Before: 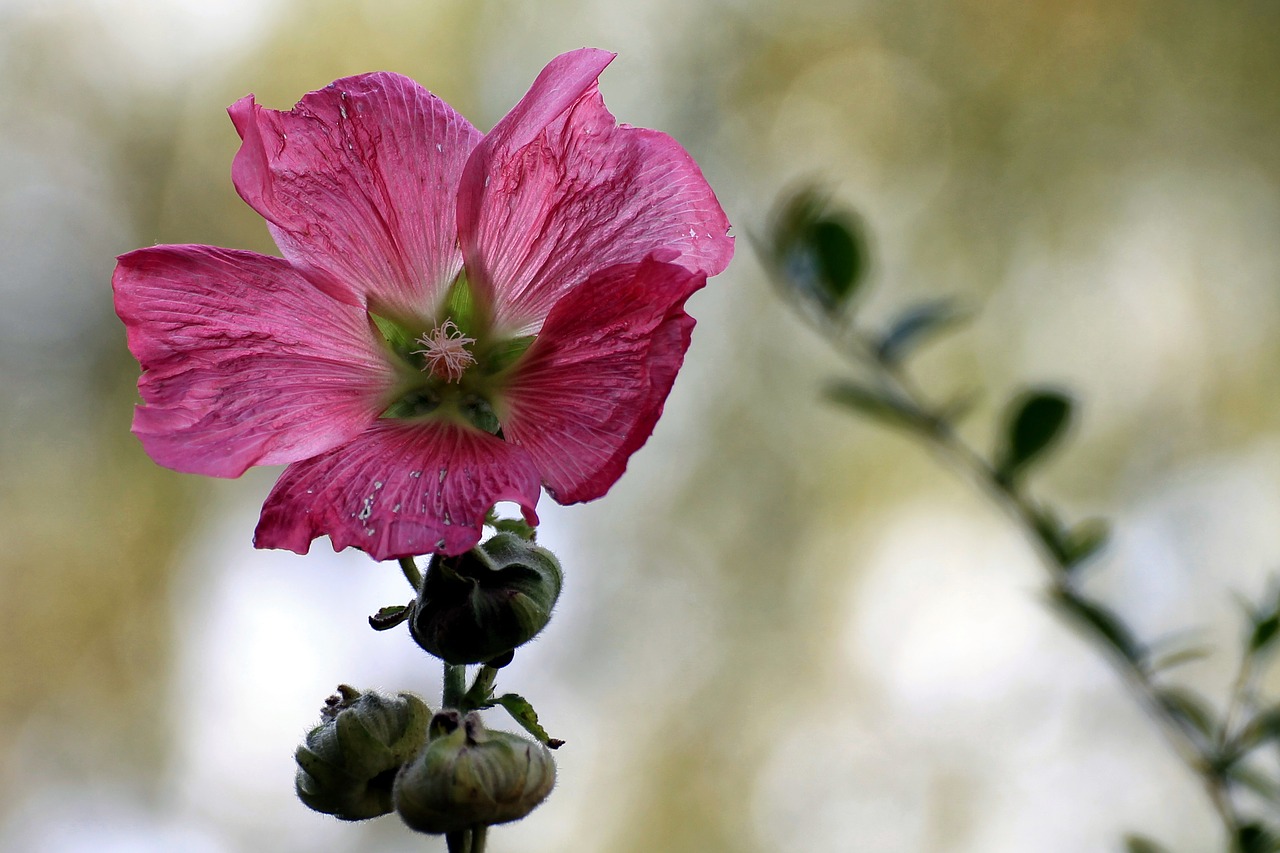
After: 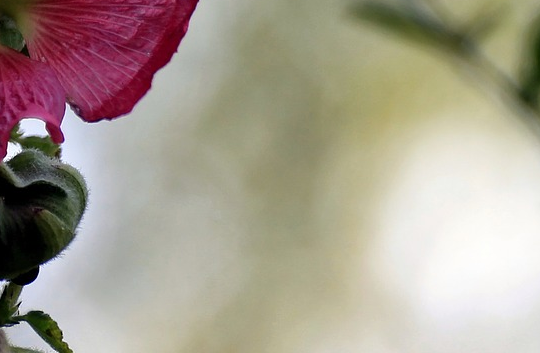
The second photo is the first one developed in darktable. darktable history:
crop: left 37.18%, top 44.996%, right 20.606%, bottom 13.512%
